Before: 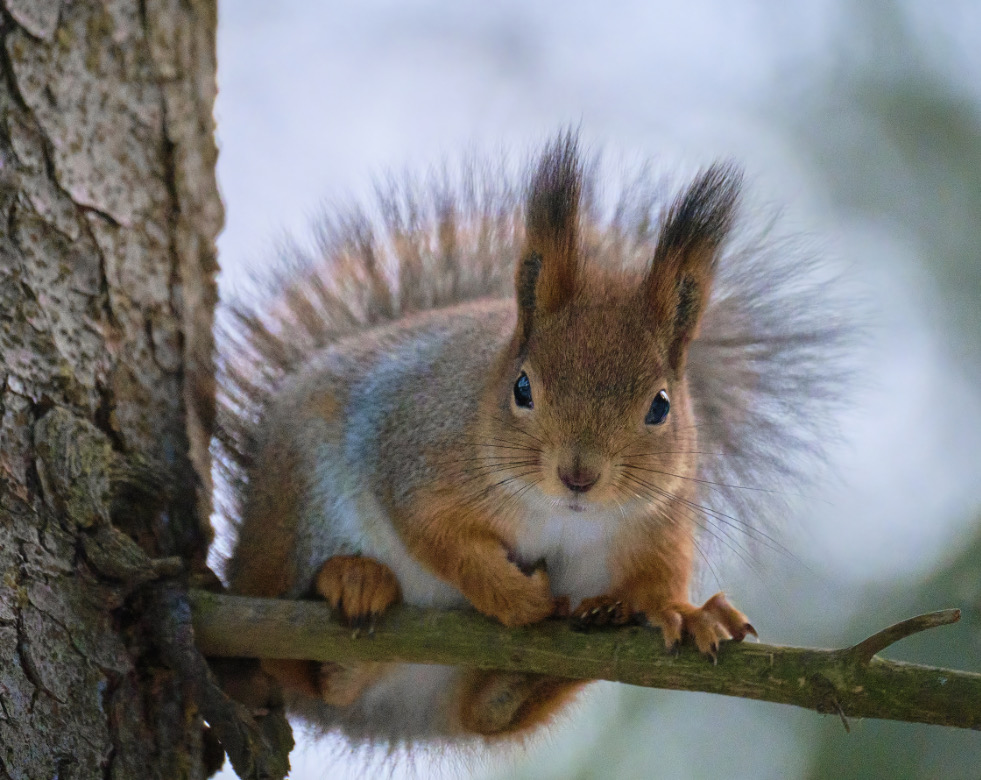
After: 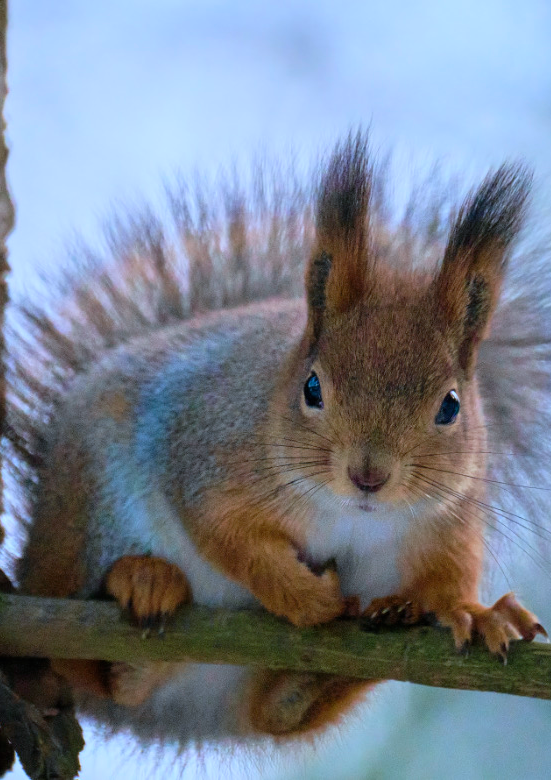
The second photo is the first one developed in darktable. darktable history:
crop: left 21.496%, right 22.254%
white balance: red 0.926, green 1.003, blue 1.133
